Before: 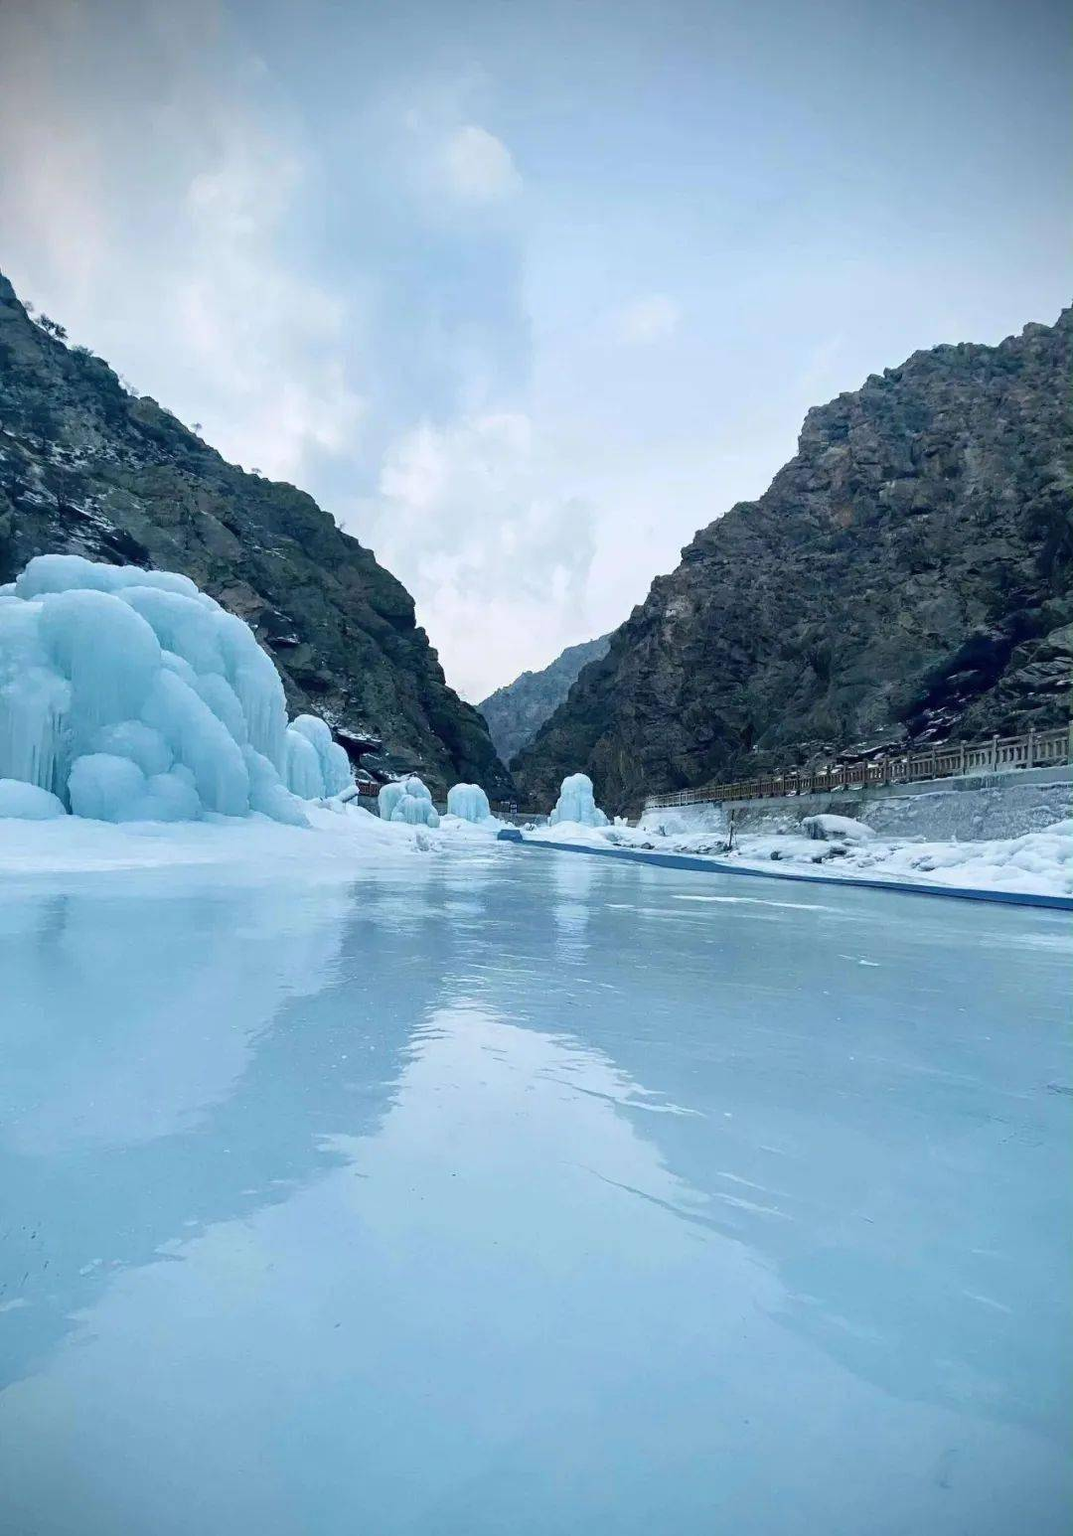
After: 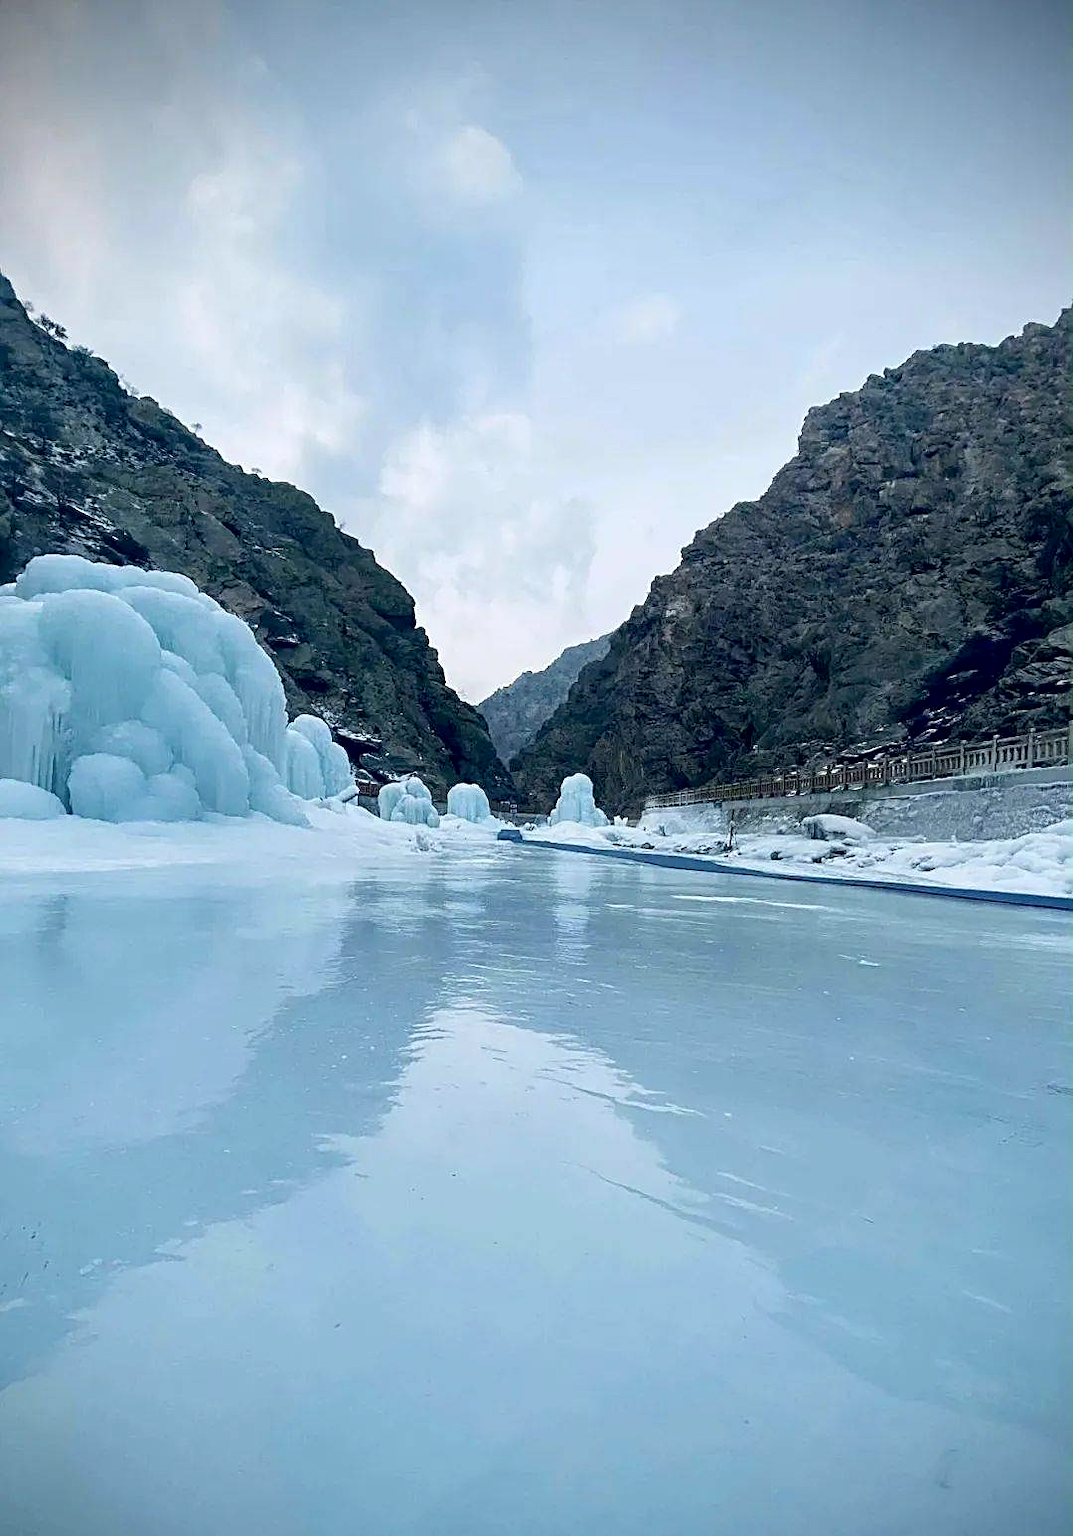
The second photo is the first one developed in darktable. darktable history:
contrast brightness saturation: saturation -0.096
exposure: black level correction 0.007, compensate highlight preservation false
sharpen: on, module defaults
